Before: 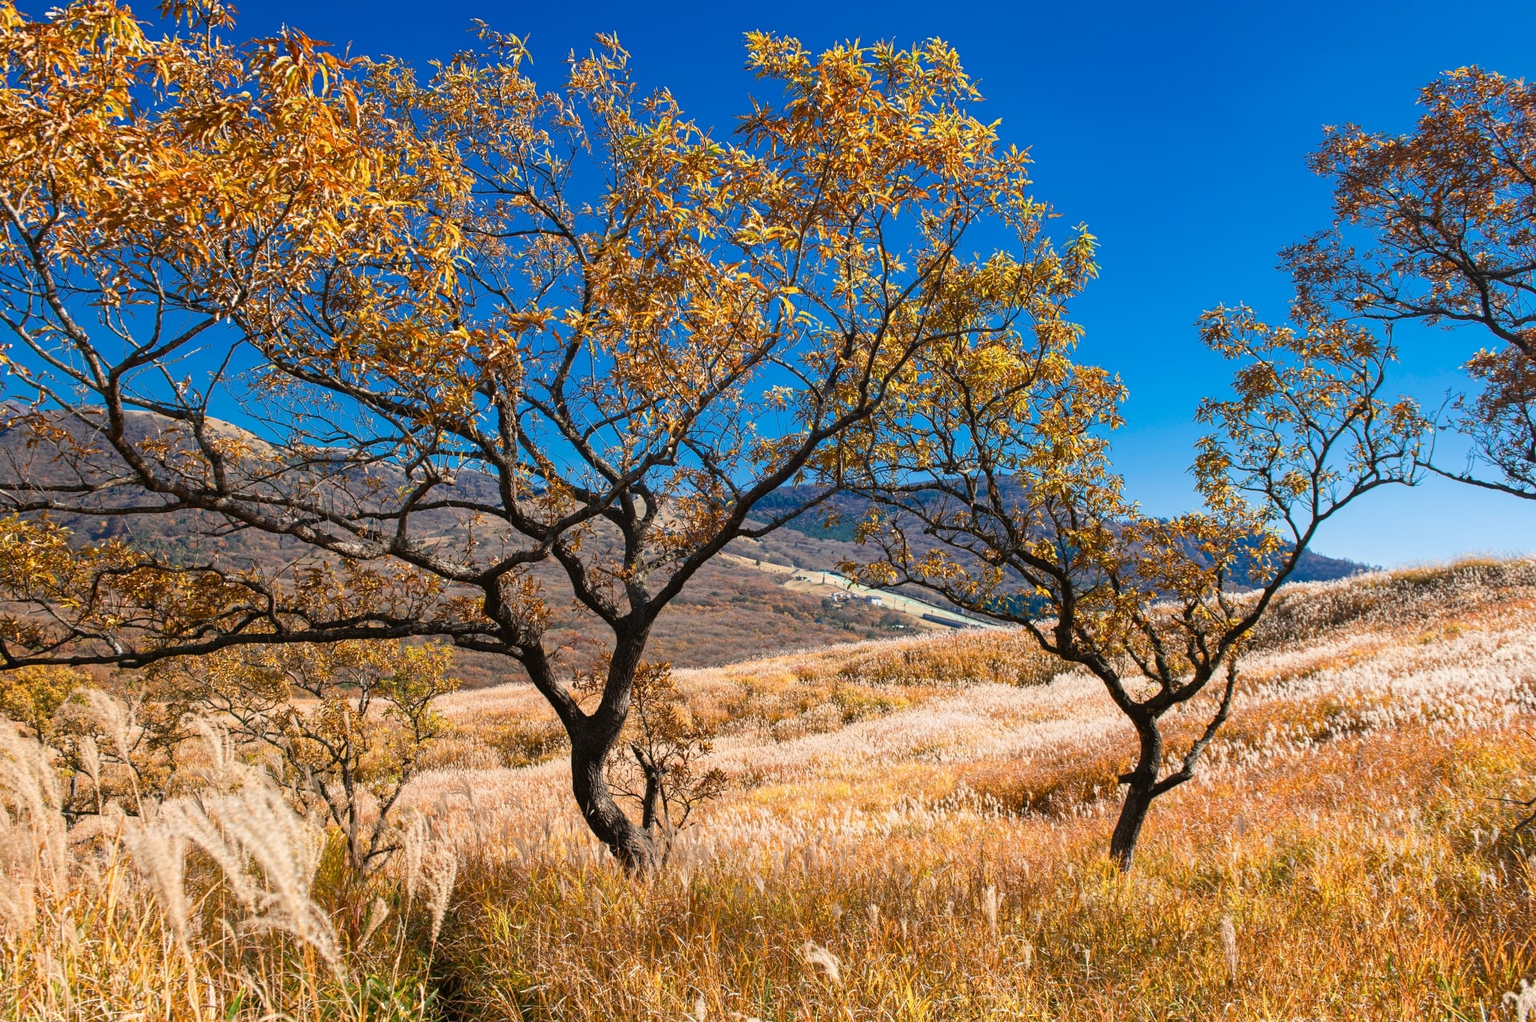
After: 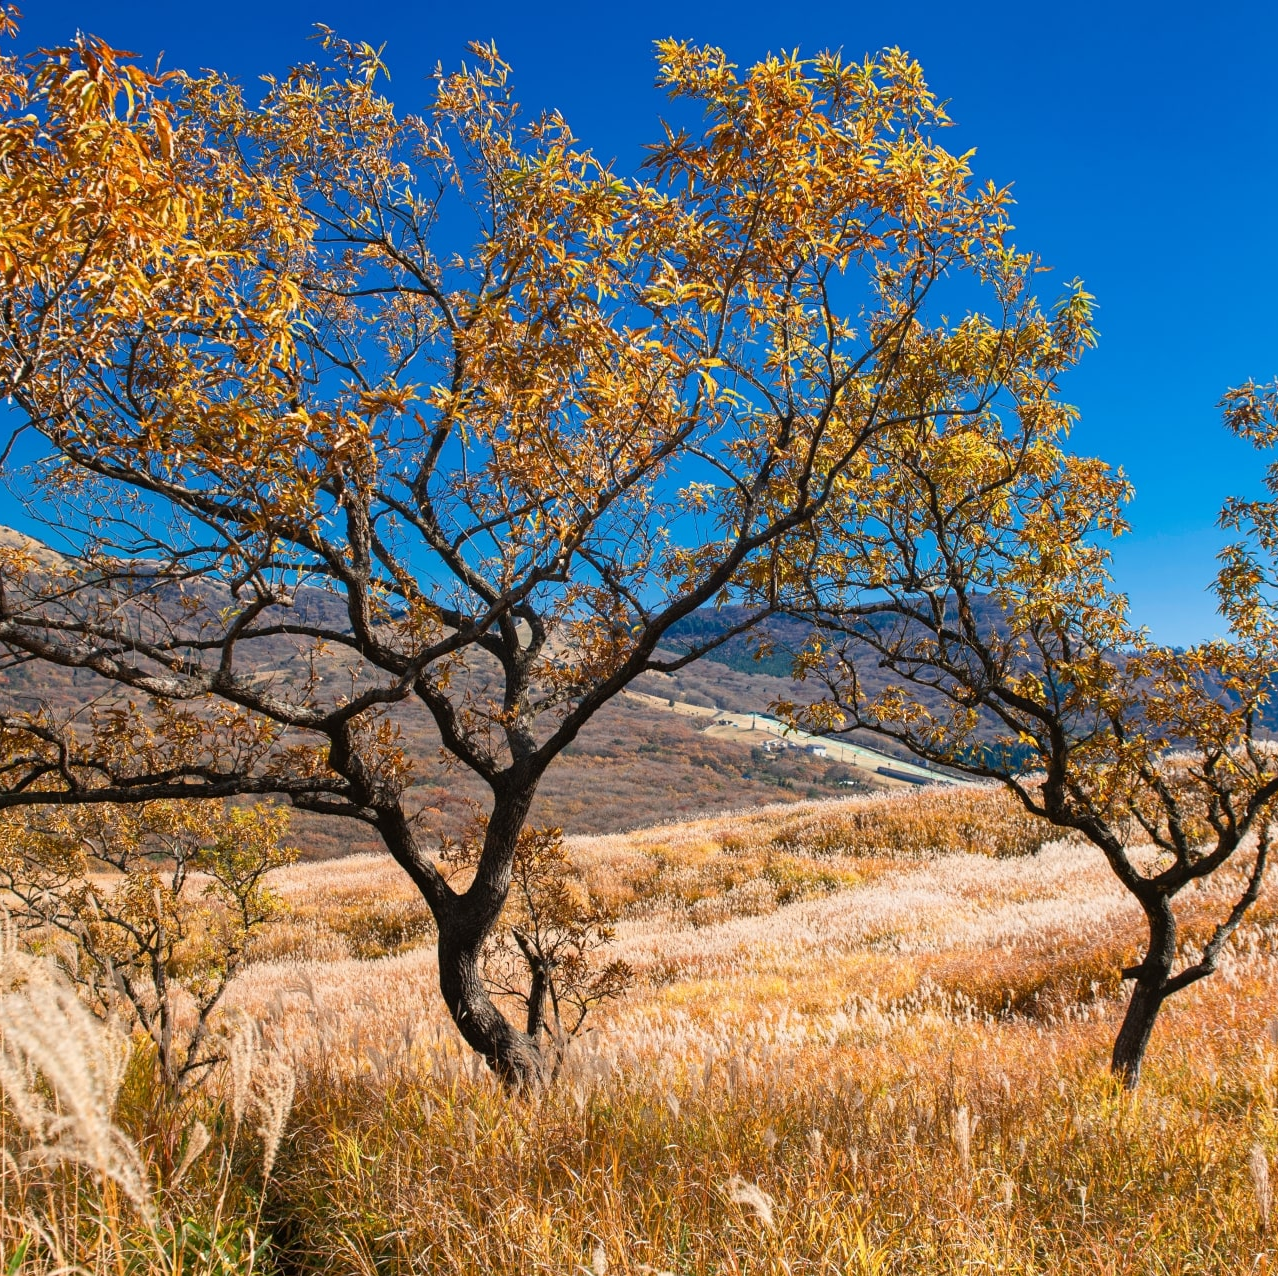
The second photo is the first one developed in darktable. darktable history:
crop and rotate: left 14.409%, right 18.983%
